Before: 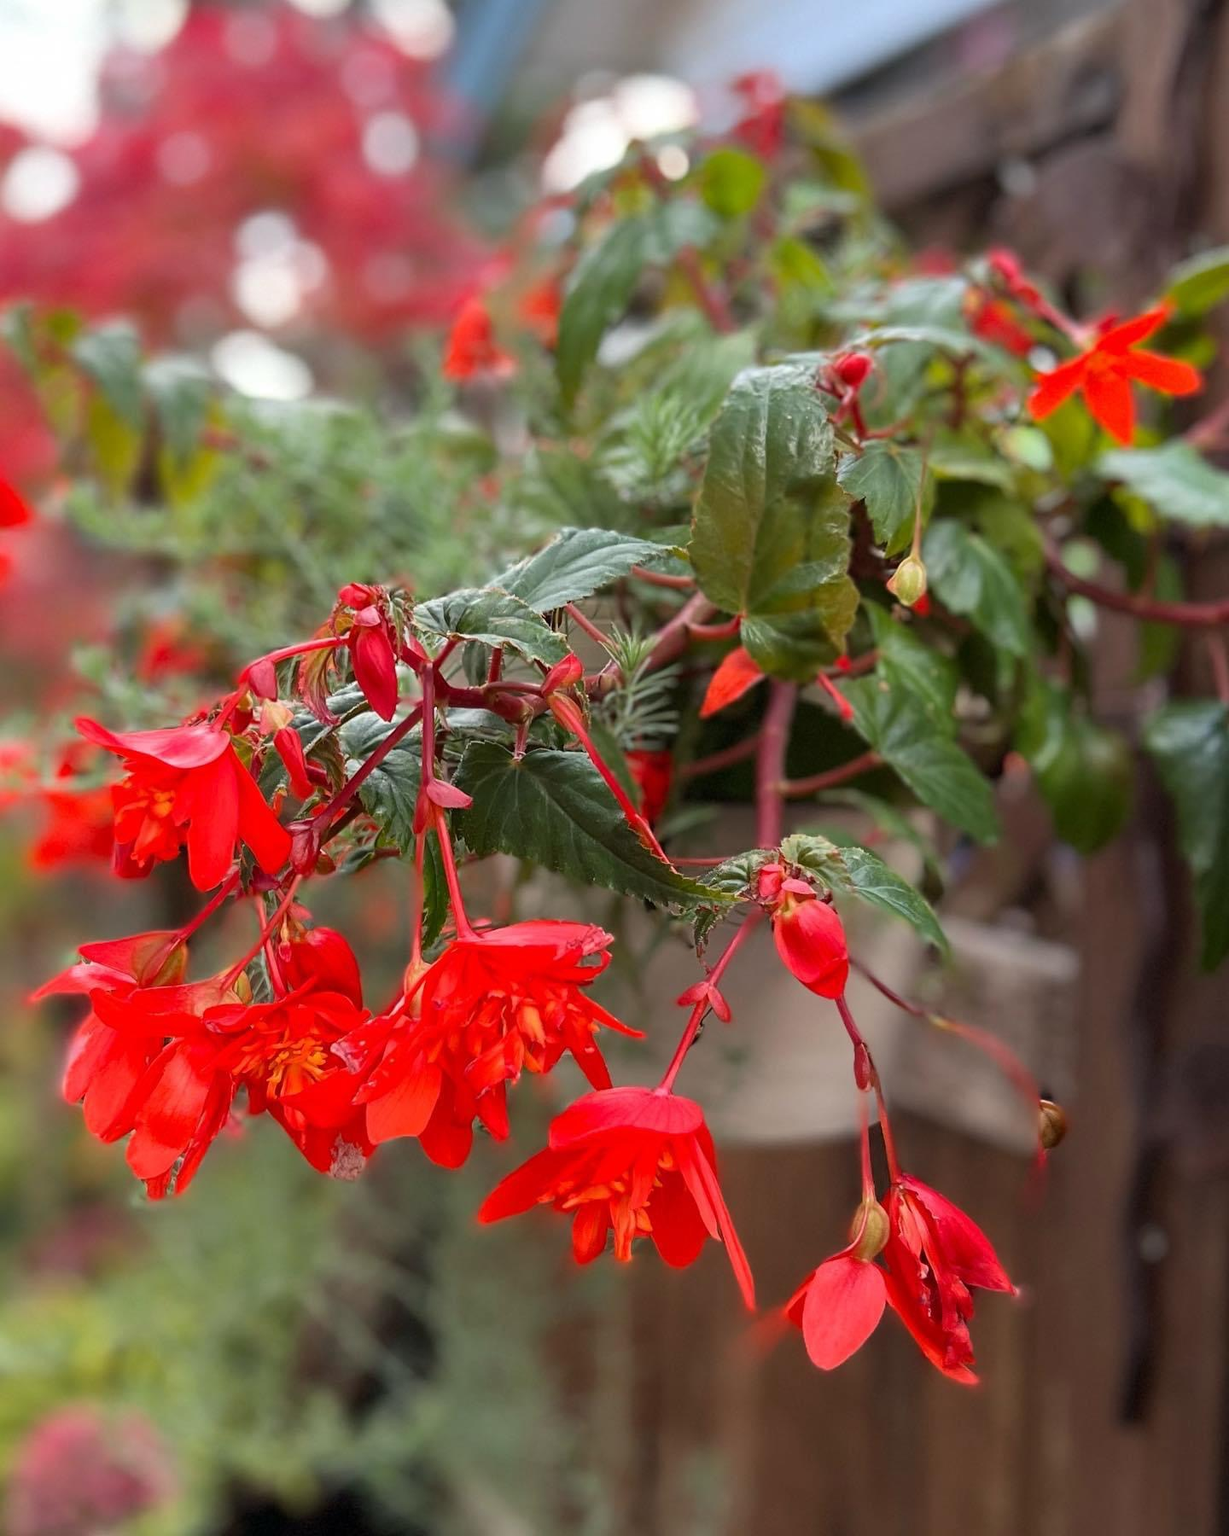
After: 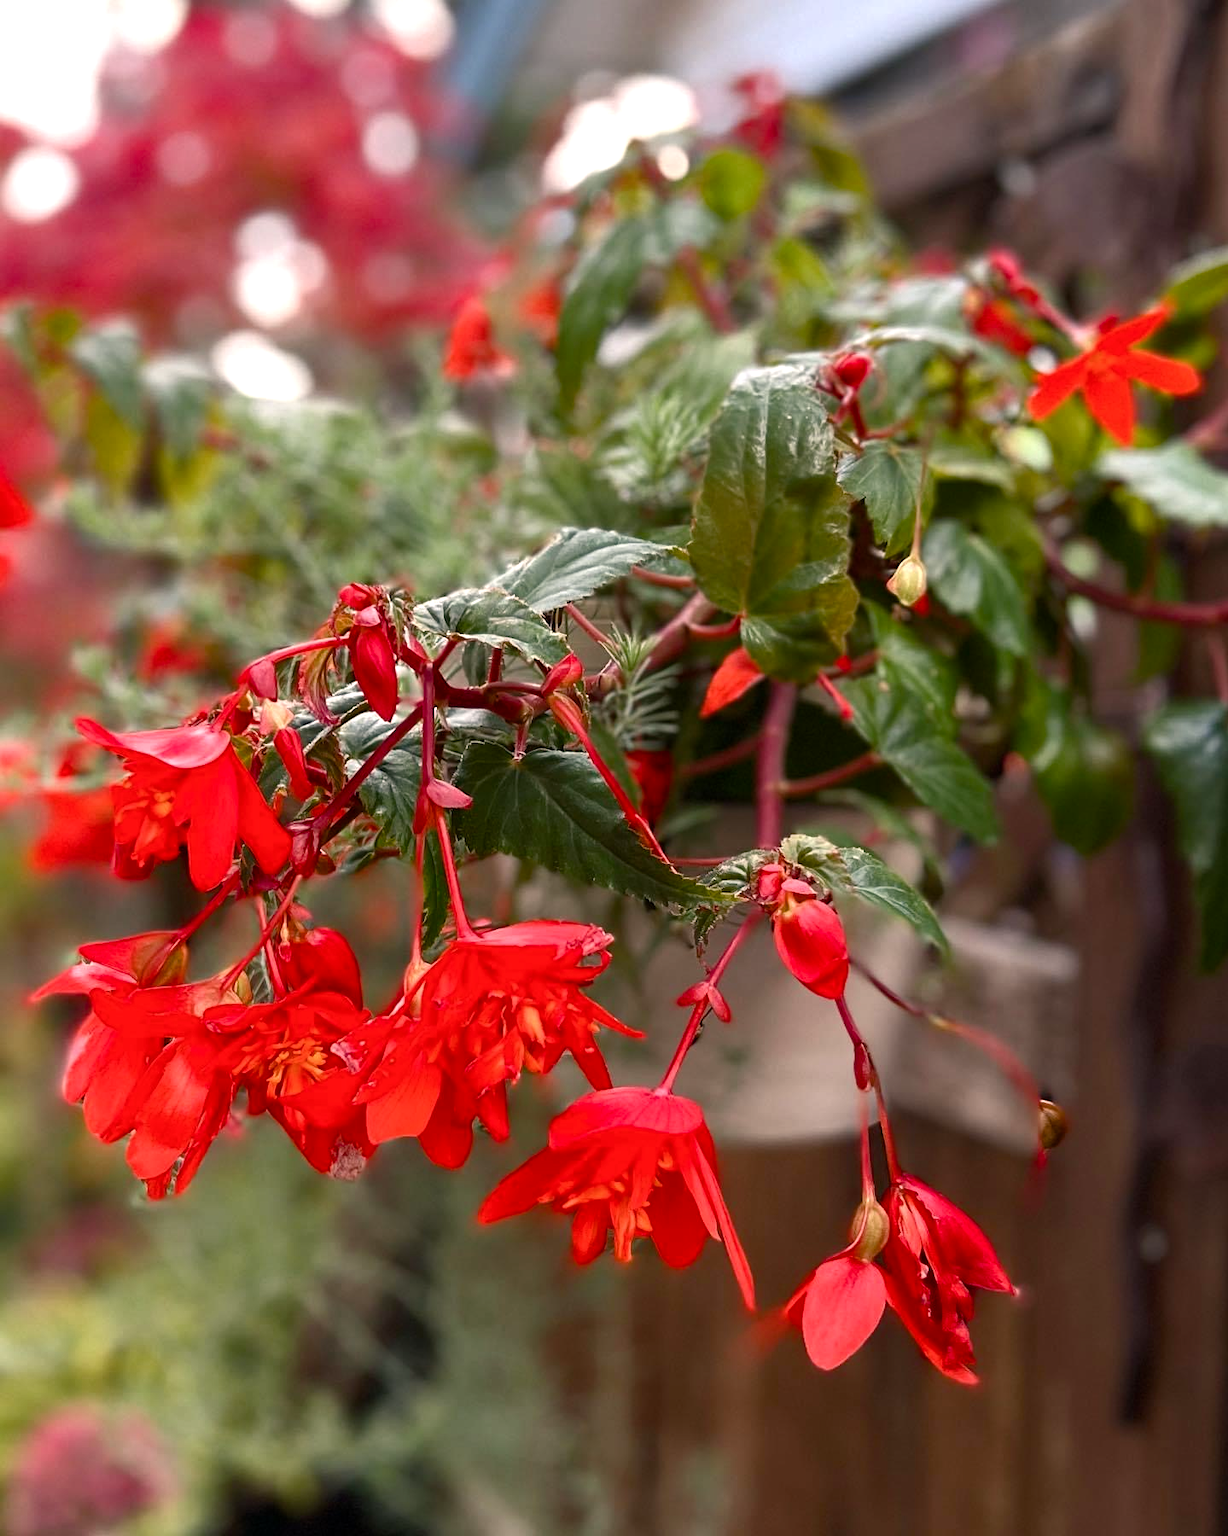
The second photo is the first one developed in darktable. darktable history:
color balance rgb: highlights gain › chroma 2.303%, highlights gain › hue 38.27°, perceptual saturation grading › global saturation 20%, perceptual saturation grading › highlights -50.394%, perceptual saturation grading › shadows 31.015%, perceptual brilliance grading › global brilliance 15.192%, perceptual brilliance grading › shadows -35.265%
